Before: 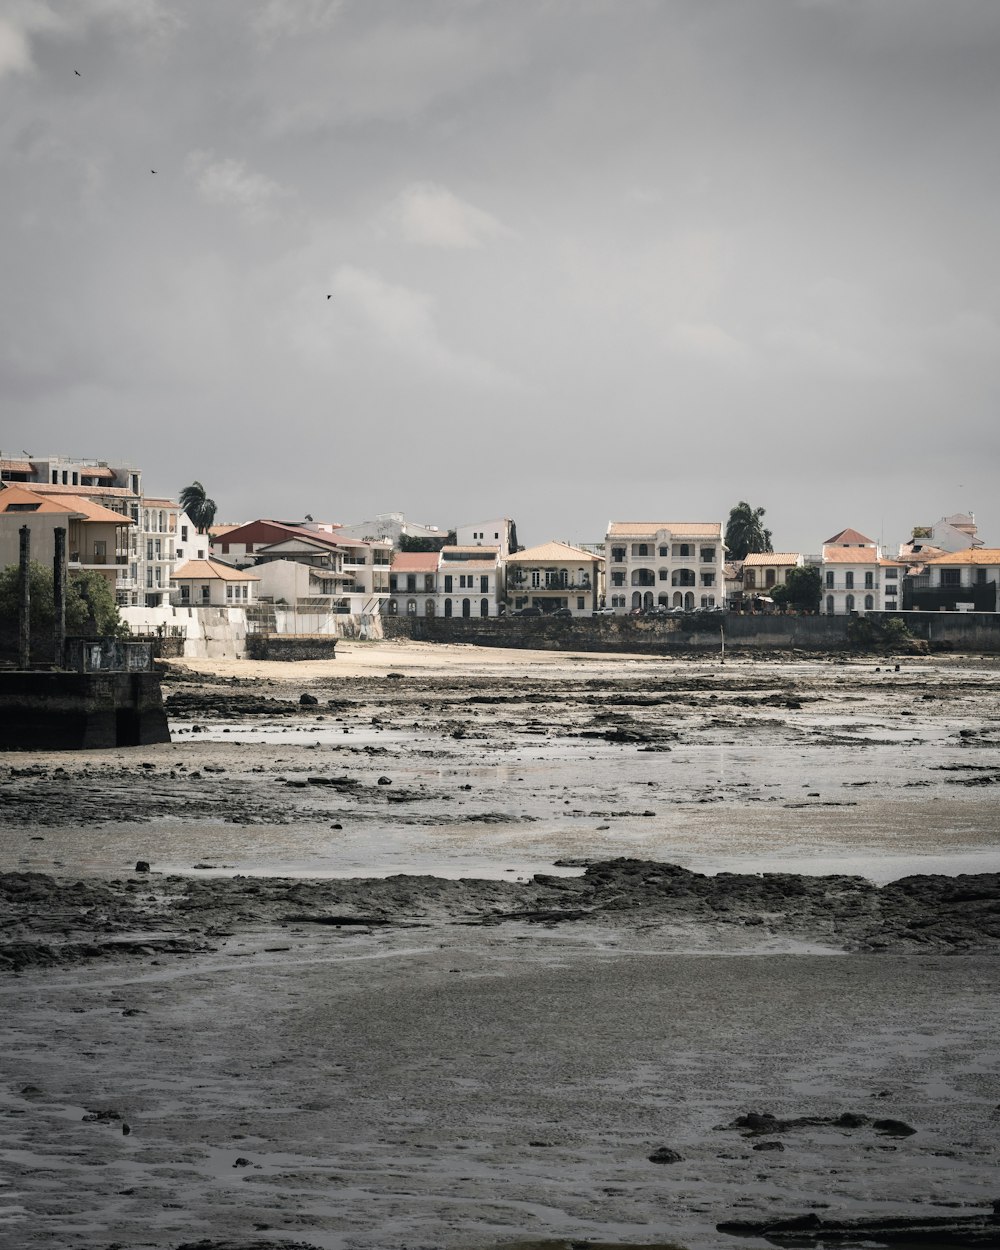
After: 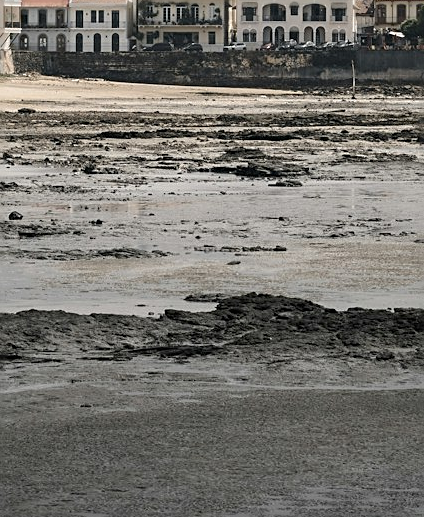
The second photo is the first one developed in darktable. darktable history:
shadows and highlights: shadows -20.12, white point adjustment -2.07, highlights -35.05
crop: left 37%, top 45.225%, right 20.543%, bottom 13.355%
sharpen: on, module defaults
